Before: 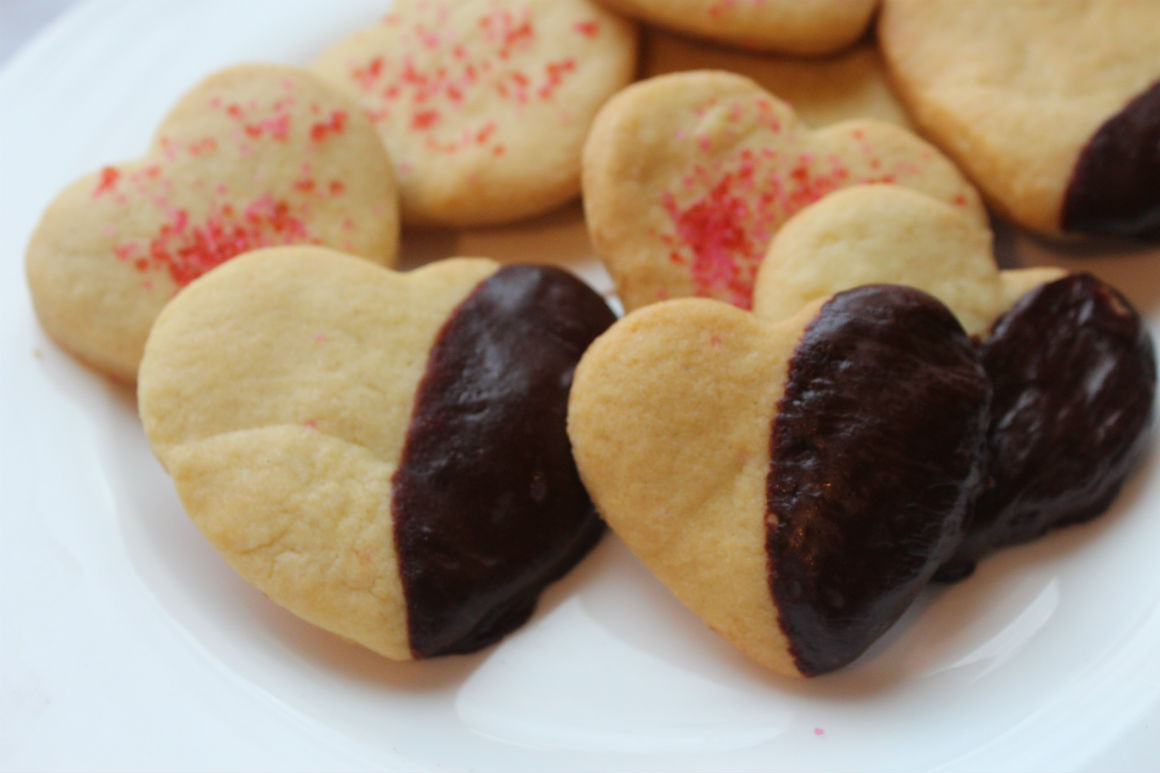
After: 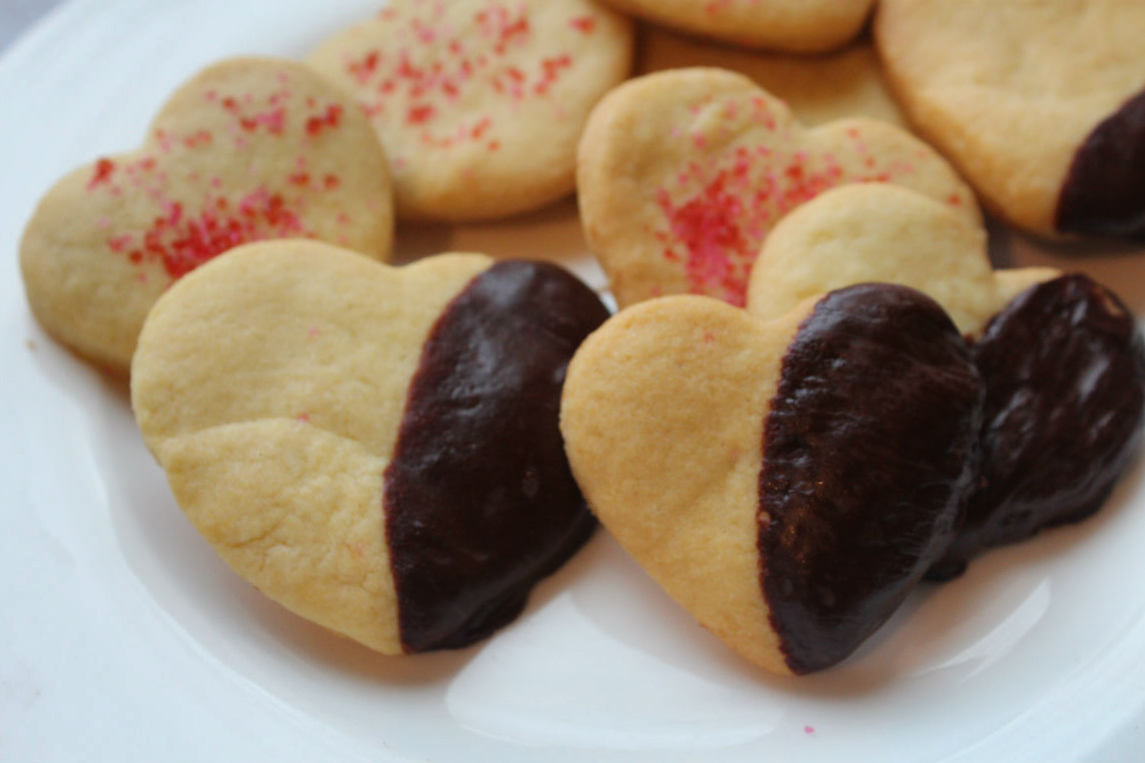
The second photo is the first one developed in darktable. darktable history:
exposure: compensate highlight preservation false
shadows and highlights: shadows 5, soften with gaussian
crop and rotate: angle -0.5°
